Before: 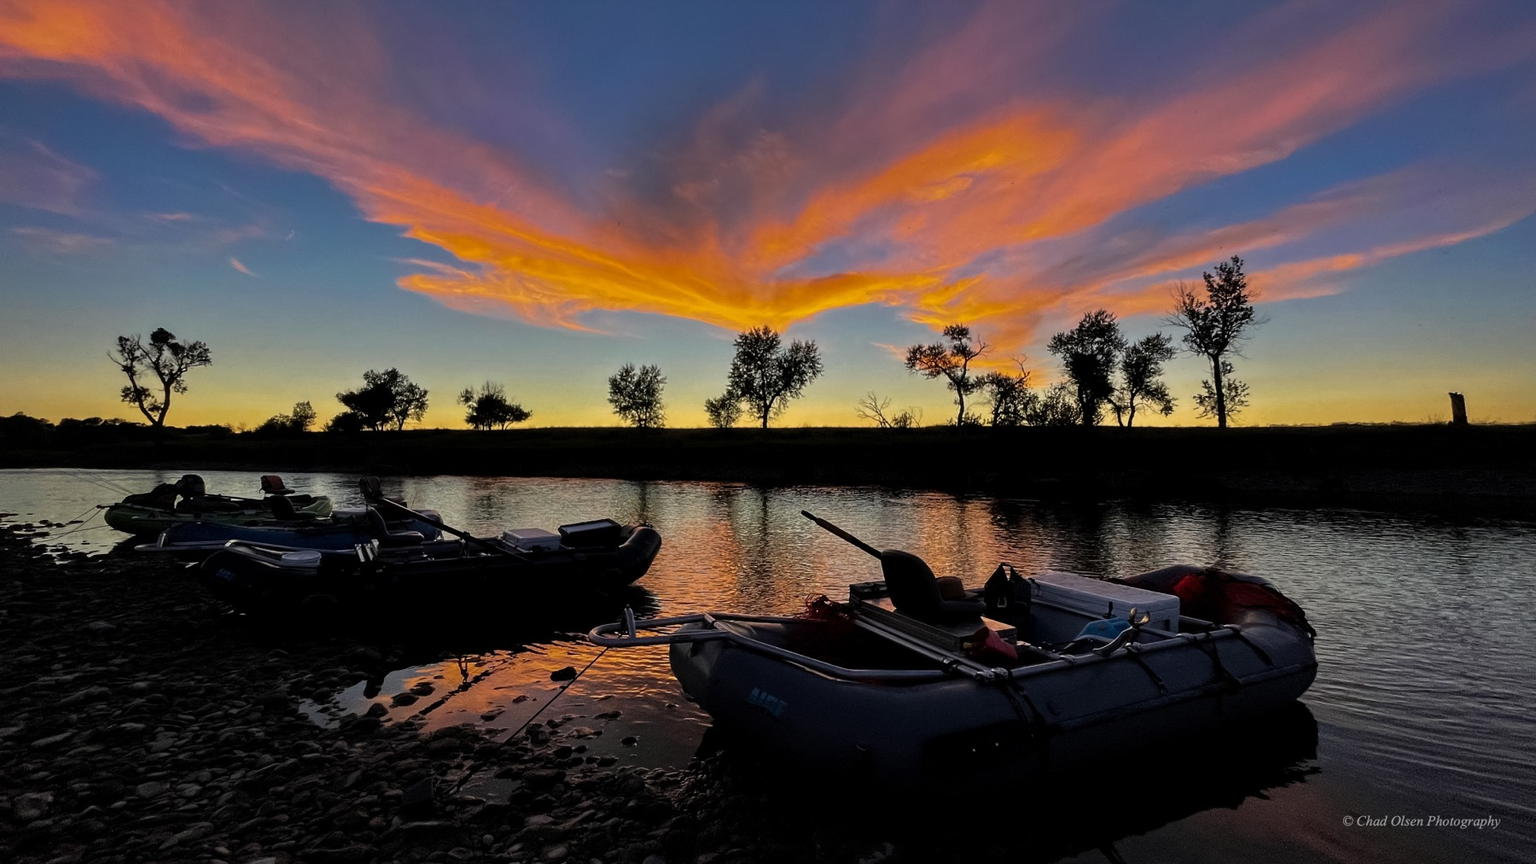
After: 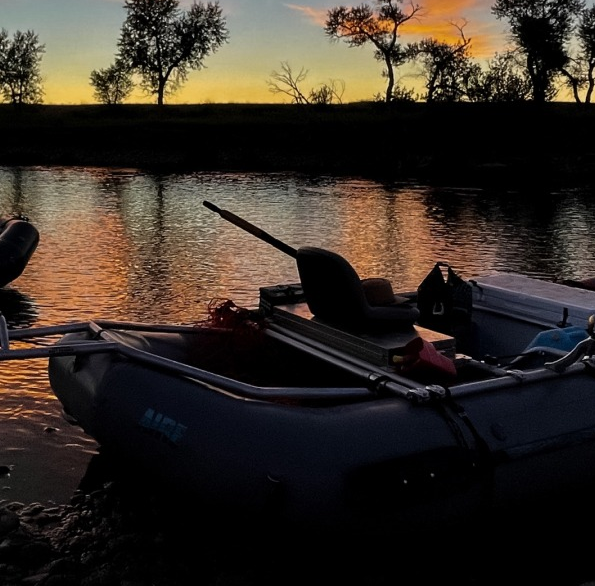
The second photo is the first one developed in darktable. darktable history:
crop: left 40.909%, top 39.322%, right 25.992%, bottom 2.721%
